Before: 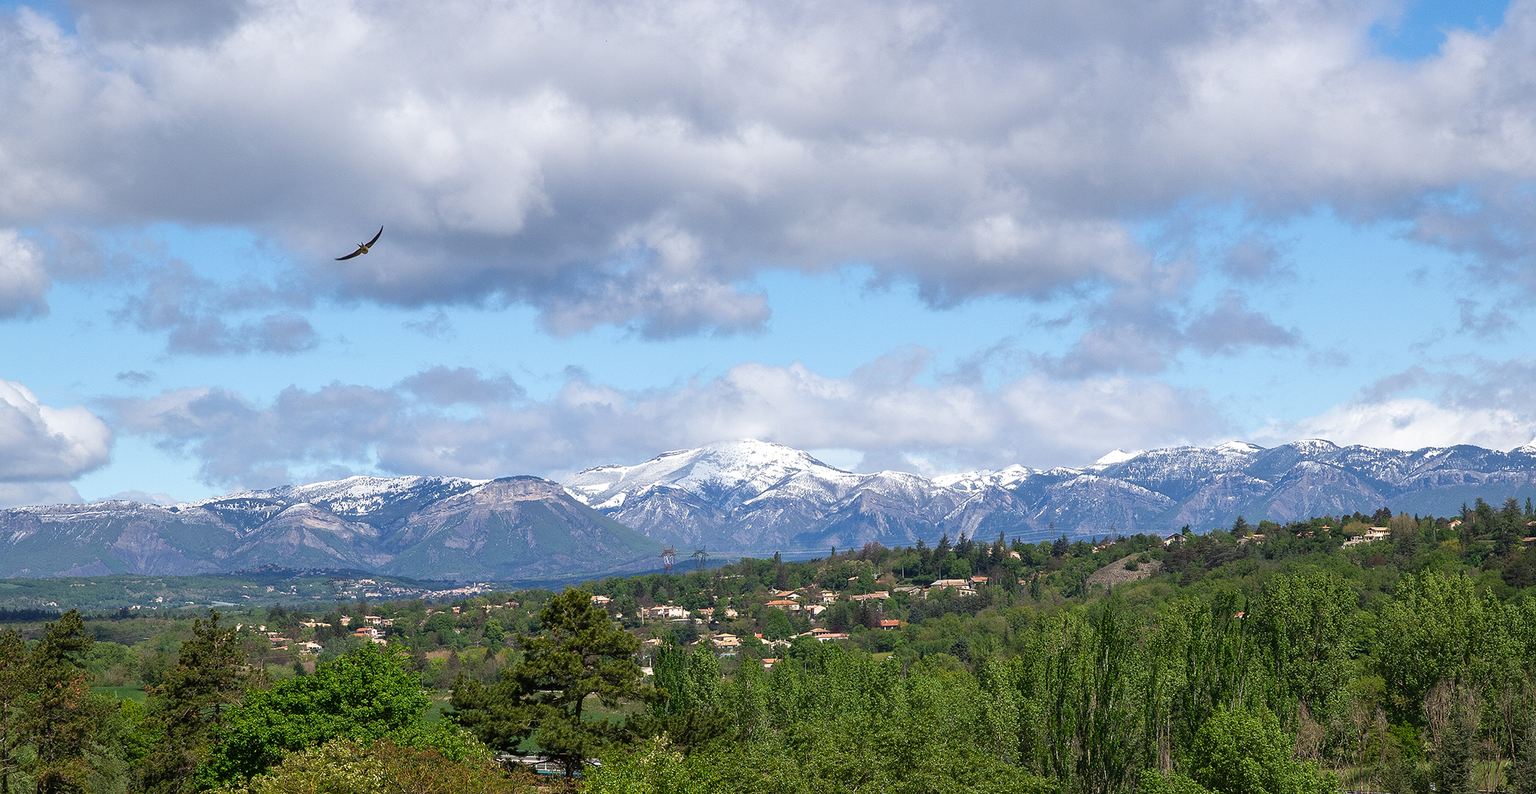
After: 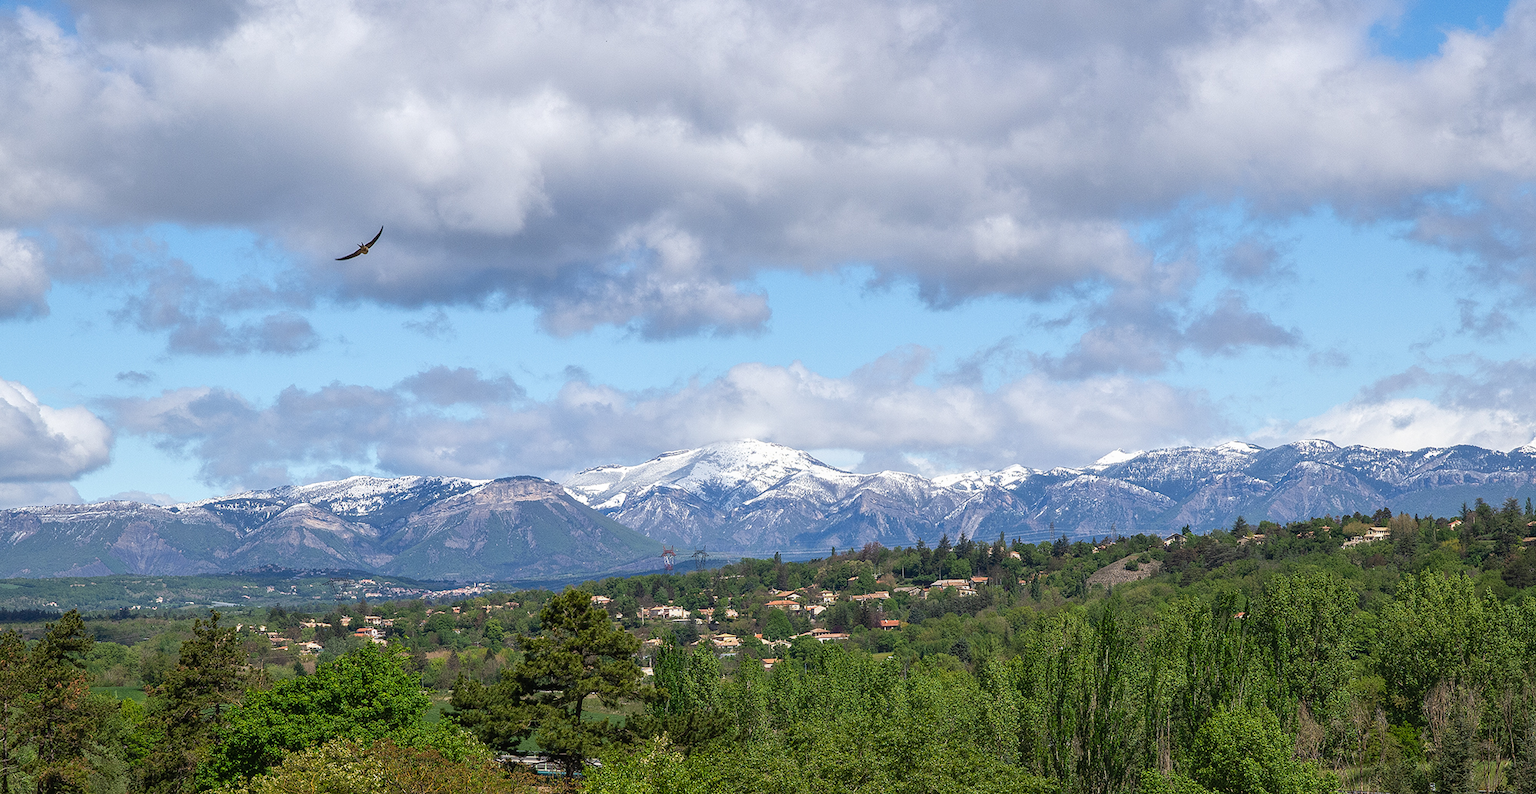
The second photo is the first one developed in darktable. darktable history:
tone equalizer: on, module defaults
local contrast: detail 110%
